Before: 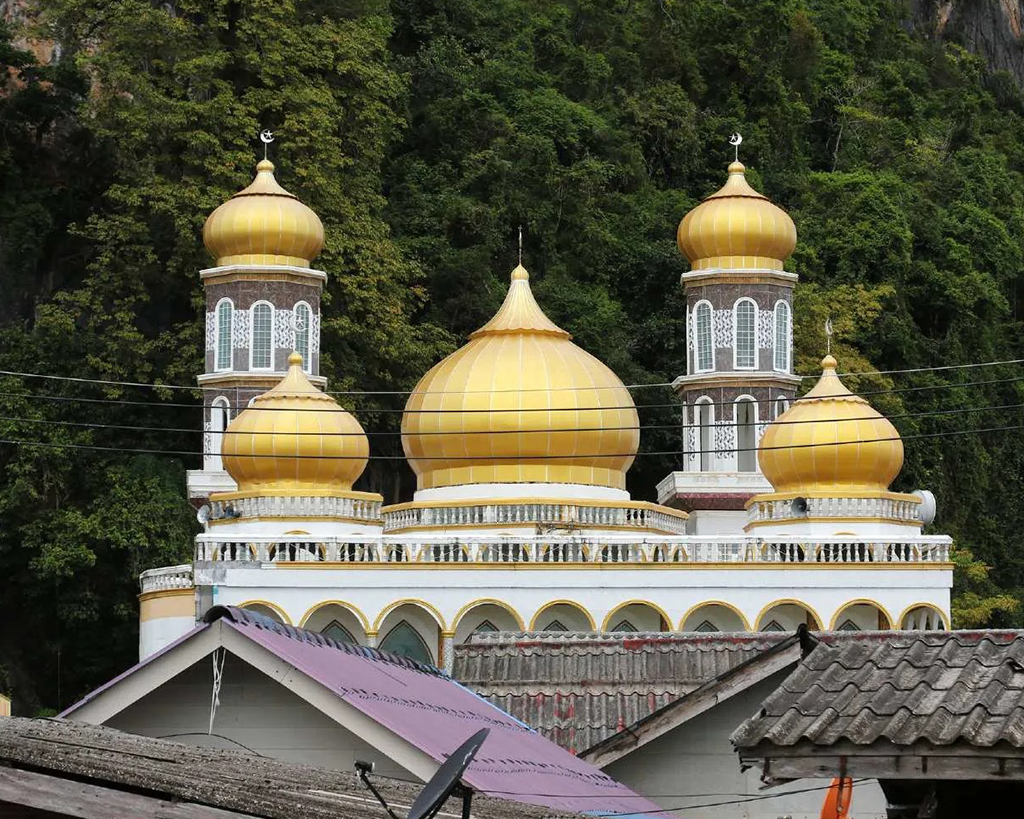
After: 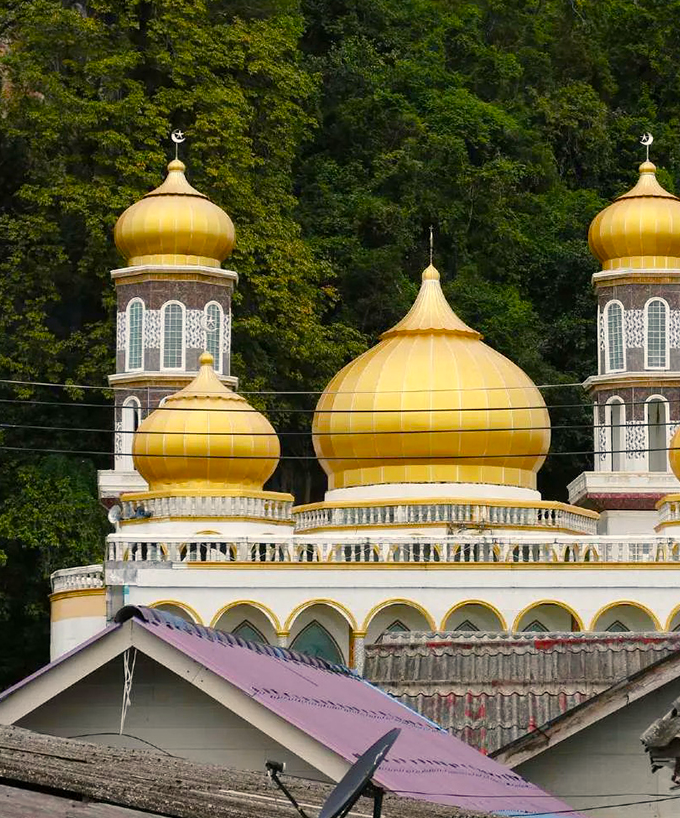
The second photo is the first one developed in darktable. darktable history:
crop and rotate: left 8.759%, right 24.74%
color balance rgb: highlights gain › chroma 3.058%, highlights gain › hue 71.96°, perceptual saturation grading › global saturation 20%, perceptual saturation grading › highlights -14.339%, perceptual saturation grading › shadows 49.481%
